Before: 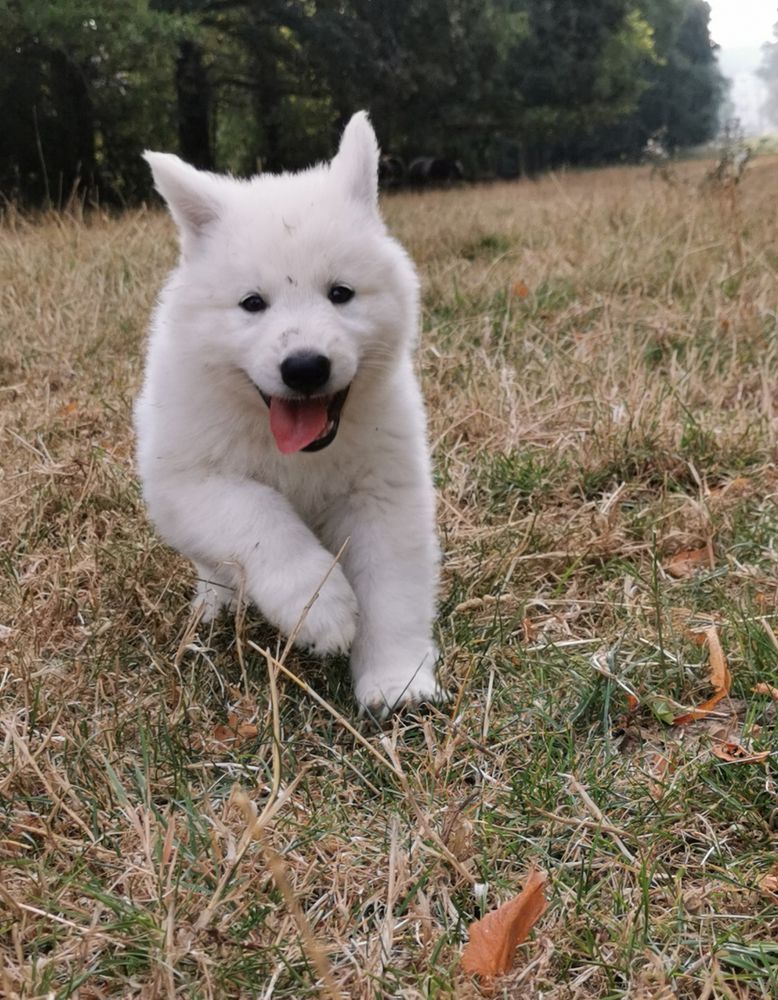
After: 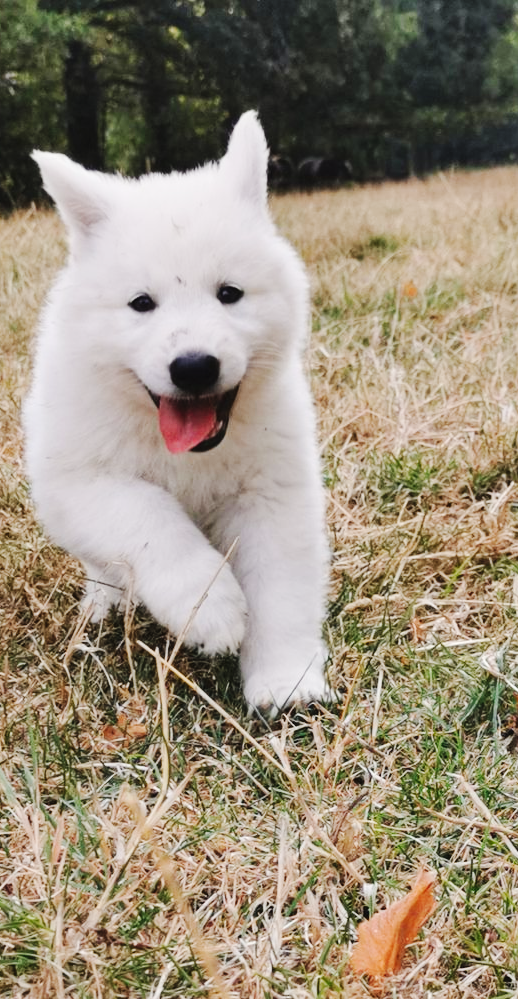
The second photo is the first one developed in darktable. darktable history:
tone curve: curves: ch0 [(0, 0.026) (0.146, 0.158) (0.272, 0.34) (0.453, 0.627) (0.687, 0.829) (1, 1)], preserve colors none
crop and rotate: left 14.387%, right 18.975%
